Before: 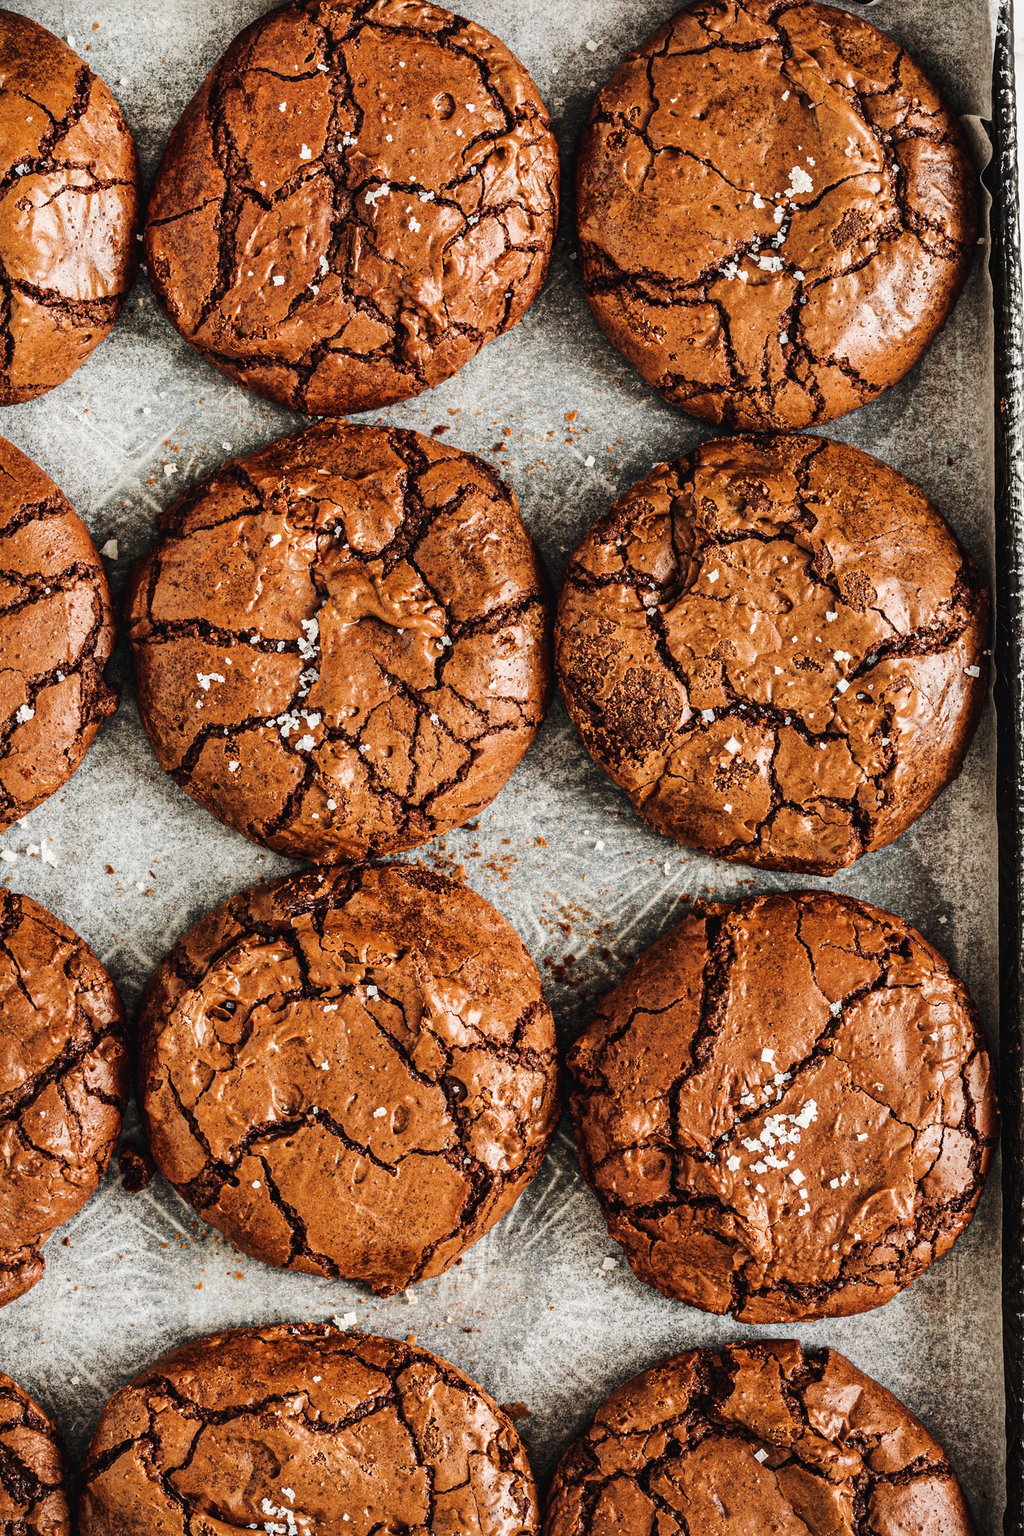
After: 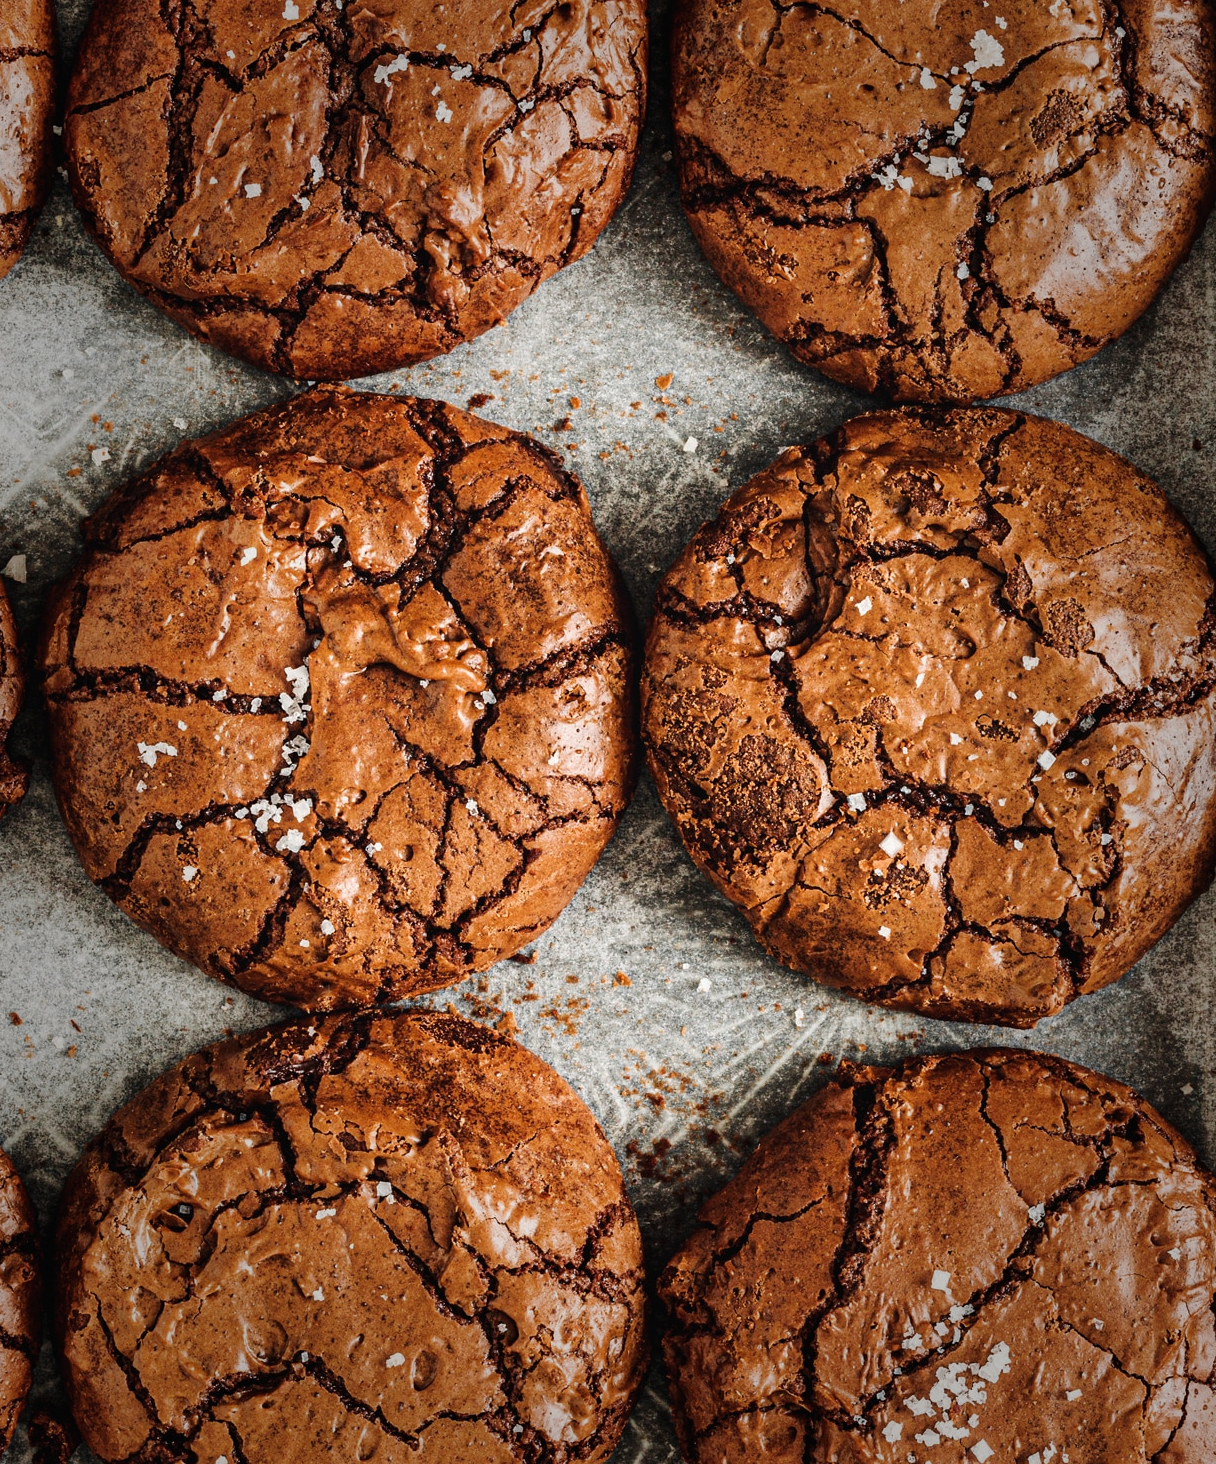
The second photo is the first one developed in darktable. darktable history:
crop and rotate: left 9.694%, top 9.508%, right 5.837%, bottom 22.685%
vignetting: fall-off start 48.3%, saturation -0.019, automatic ratio true, width/height ratio 1.284
